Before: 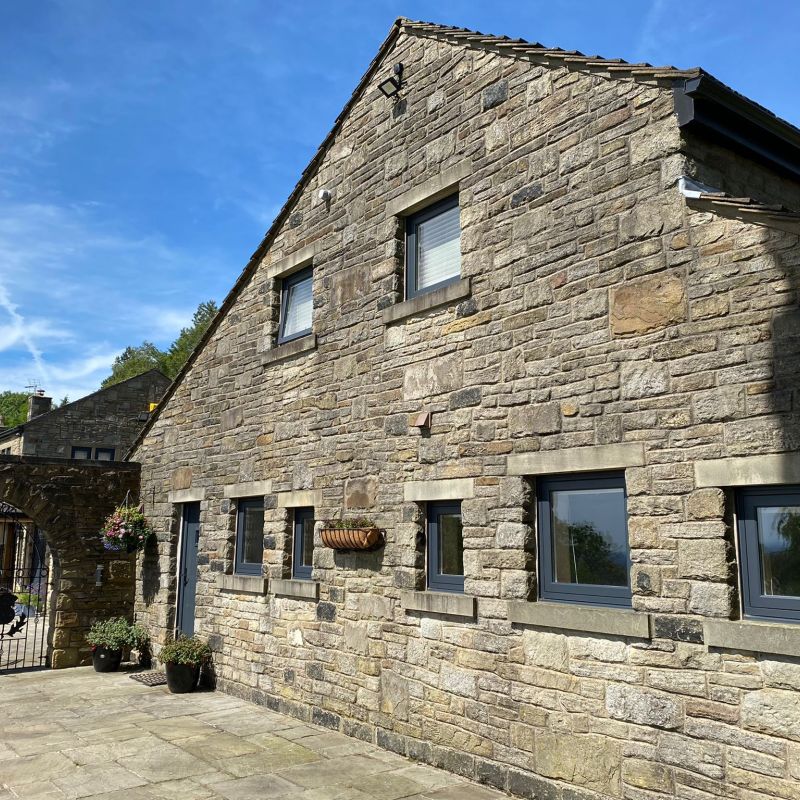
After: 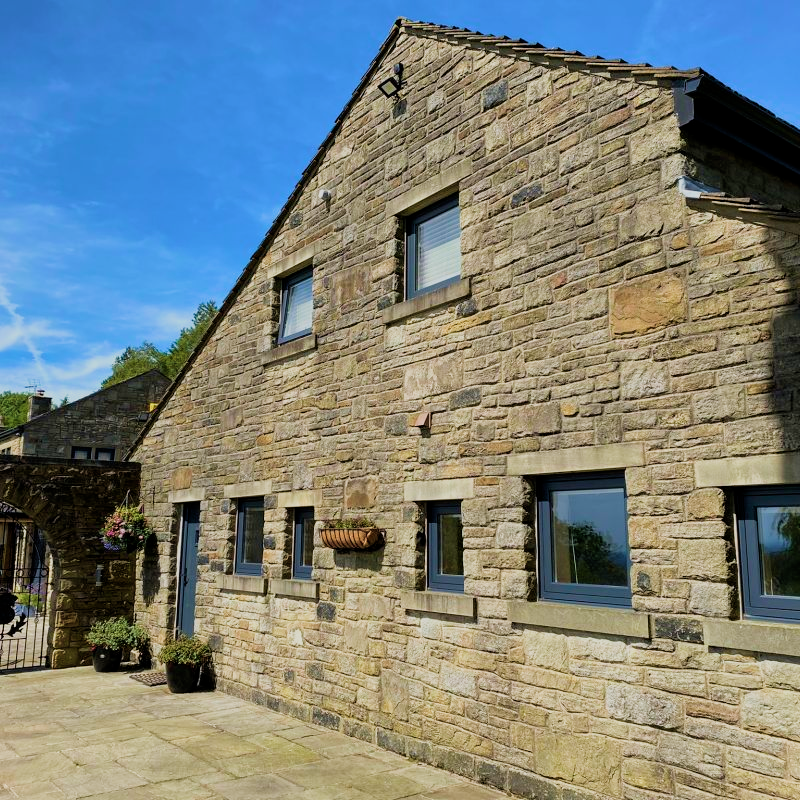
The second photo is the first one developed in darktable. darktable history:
filmic rgb: middle gray luminance 18.42%, black relative exposure -11.25 EV, white relative exposure 3.75 EV, threshold 6 EV, target black luminance 0%, hardness 5.87, latitude 57.4%, contrast 0.963, shadows ↔ highlights balance 49.98%, add noise in highlights 0, preserve chrominance luminance Y, color science v3 (2019), use custom middle-gray values true, iterations of high-quality reconstruction 0, contrast in highlights soft, enable highlight reconstruction true
velvia: strength 67.07%, mid-tones bias 0.972
